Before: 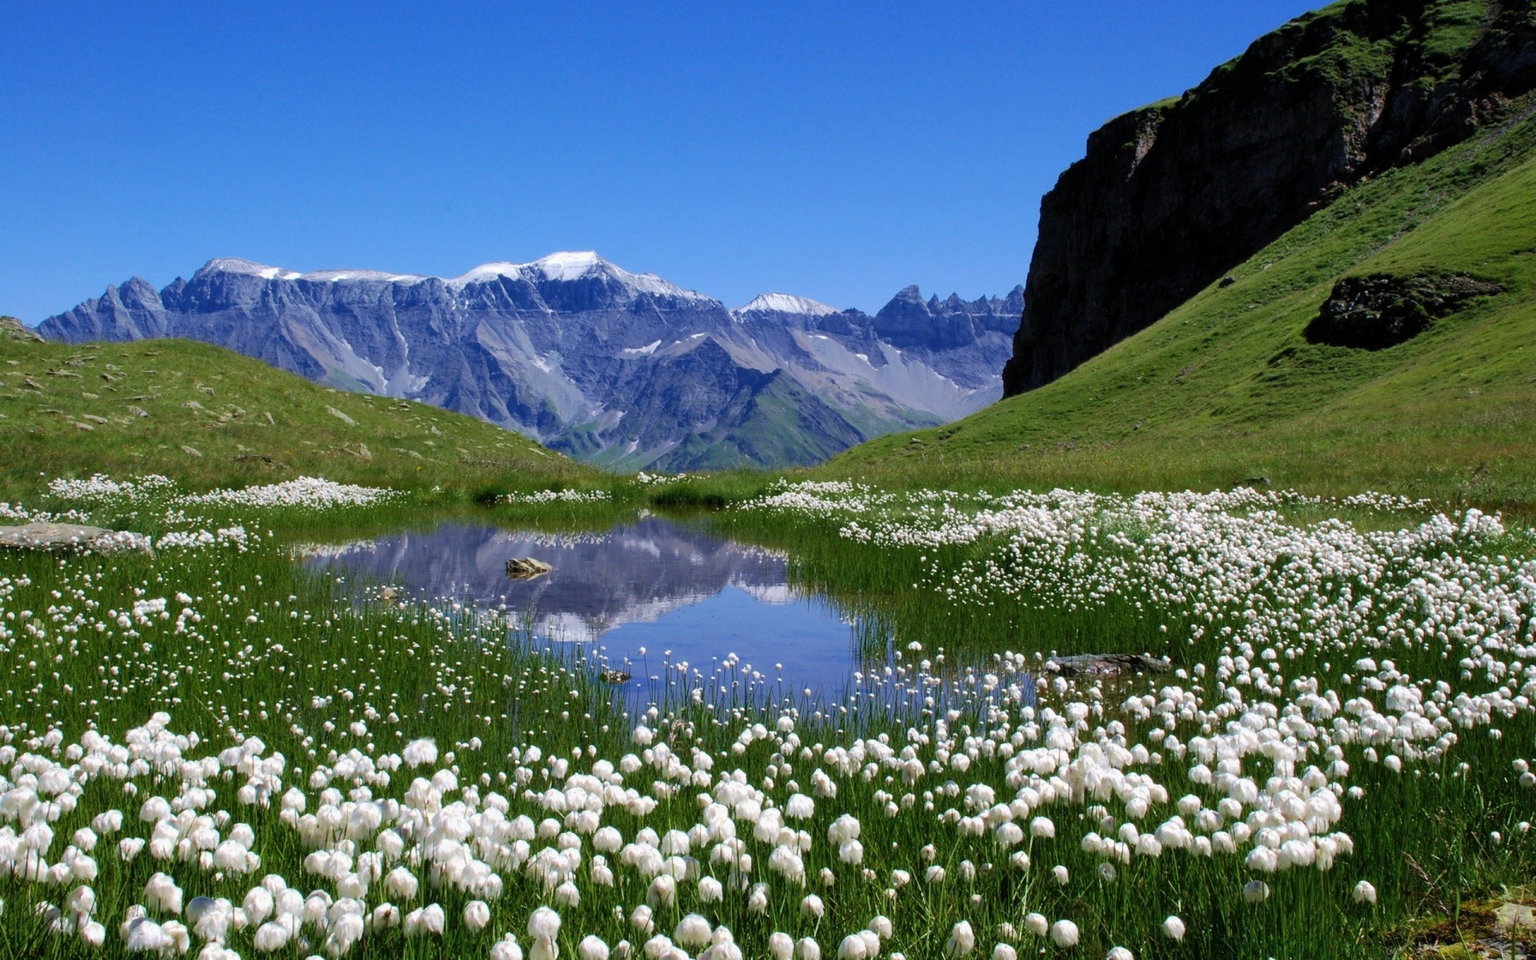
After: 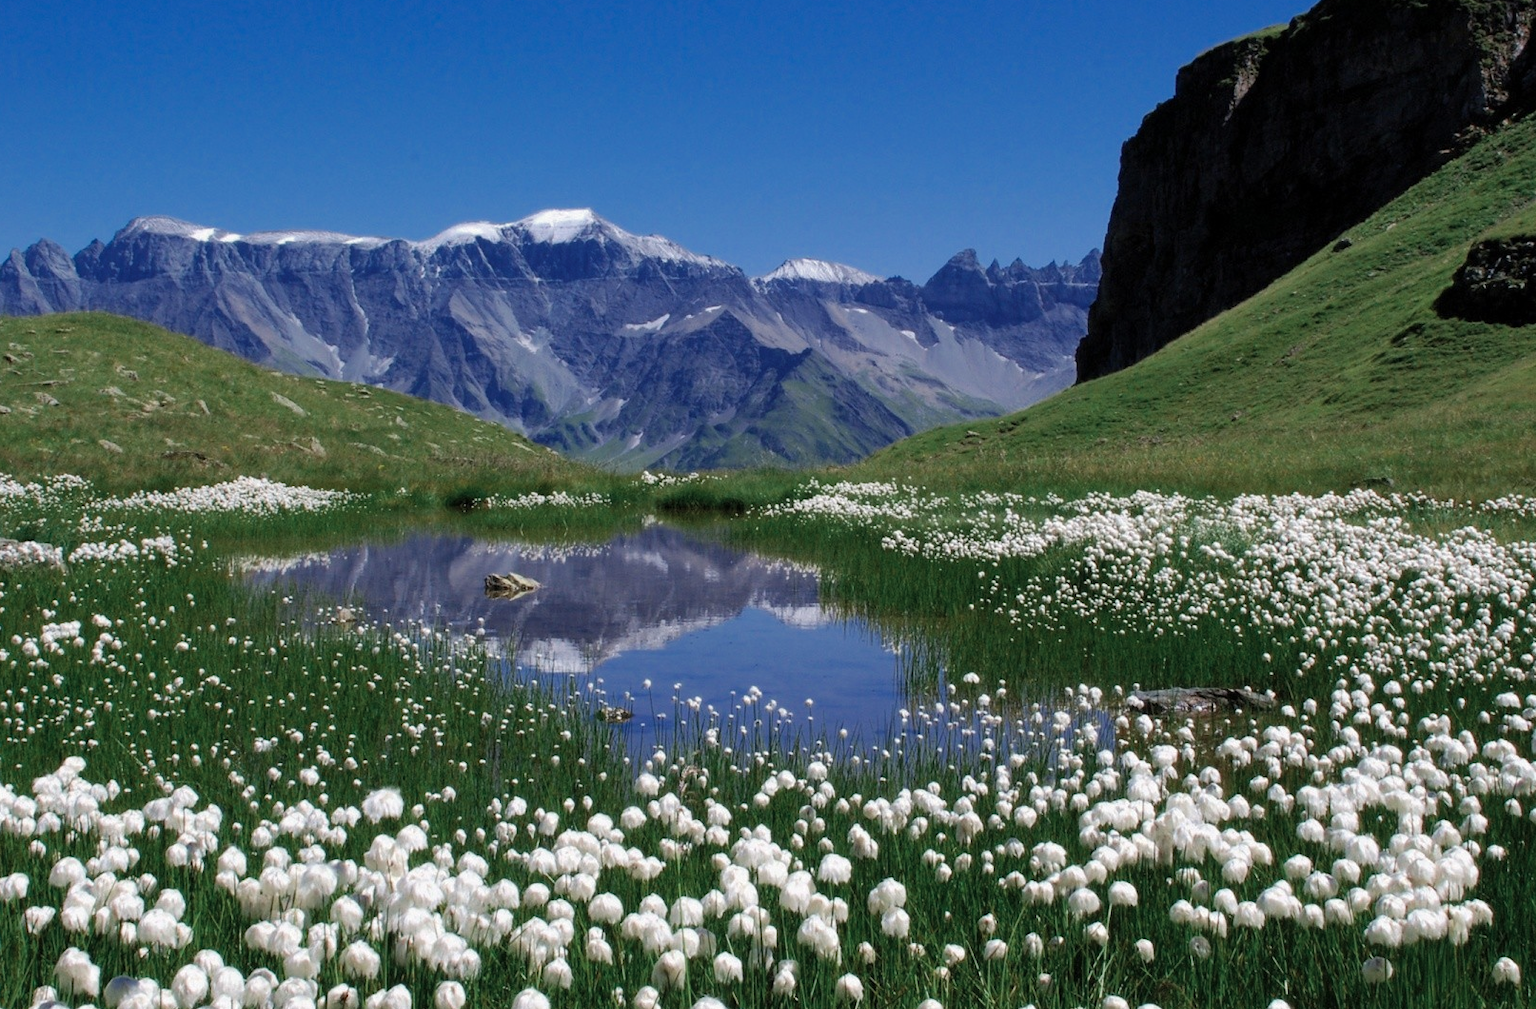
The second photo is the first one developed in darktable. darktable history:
crop: left 6.41%, top 7.965%, right 9.525%, bottom 3.59%
color zones: curves: ch0 [(0, 0.5) (0.125, 0.4) (0.25, 0.5) (0.375, 0.4) (0.5, 0.4) (0.625, 0.35) (0.75, 0.35) (0.875, 0.5)]; ch1 [(0, 0.35) (0.125, 0.45) (0.25, 0.35) (0.375, 0.35) (0.5, 0.35) (0.625, 0.35) (0.75, 0.45) (0.875, 0.35)]; ch2 [(0, 0.6) (0.125, 0.5) (0.25, 0.5) (0.375, 0.6) (0.5, 0.6) (0.625, 0.5) (0.75, 0.5) (0.875, 0.5)]
